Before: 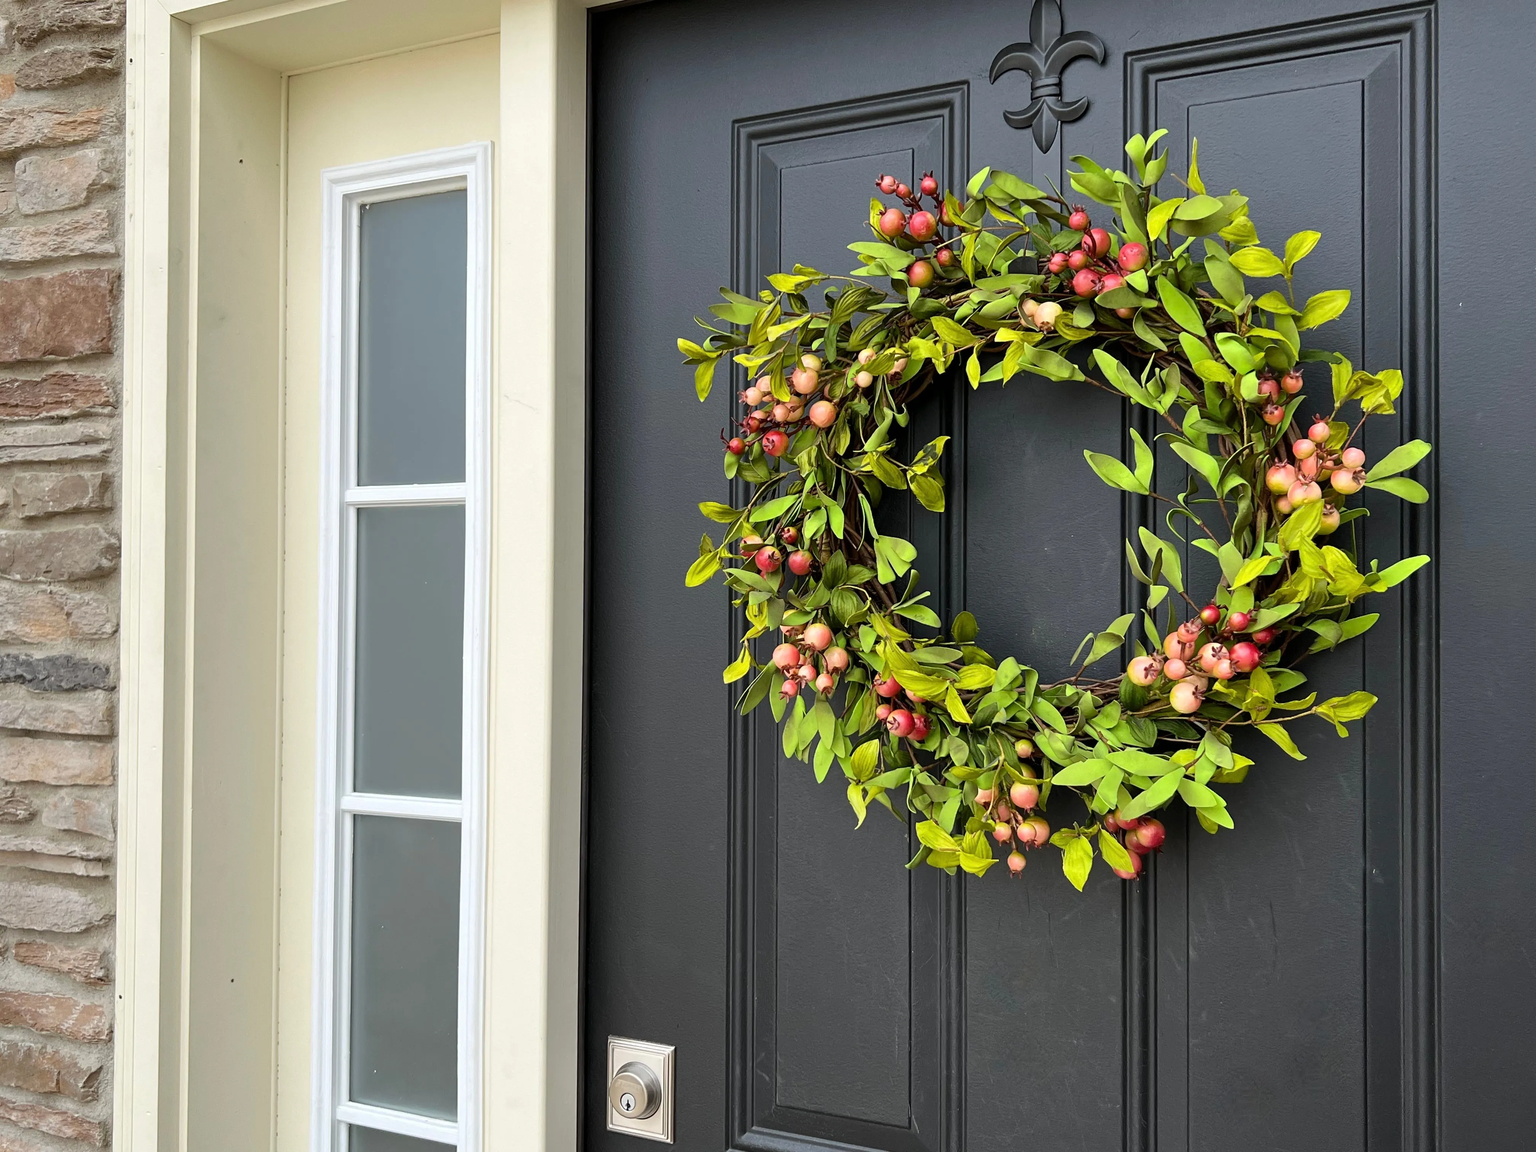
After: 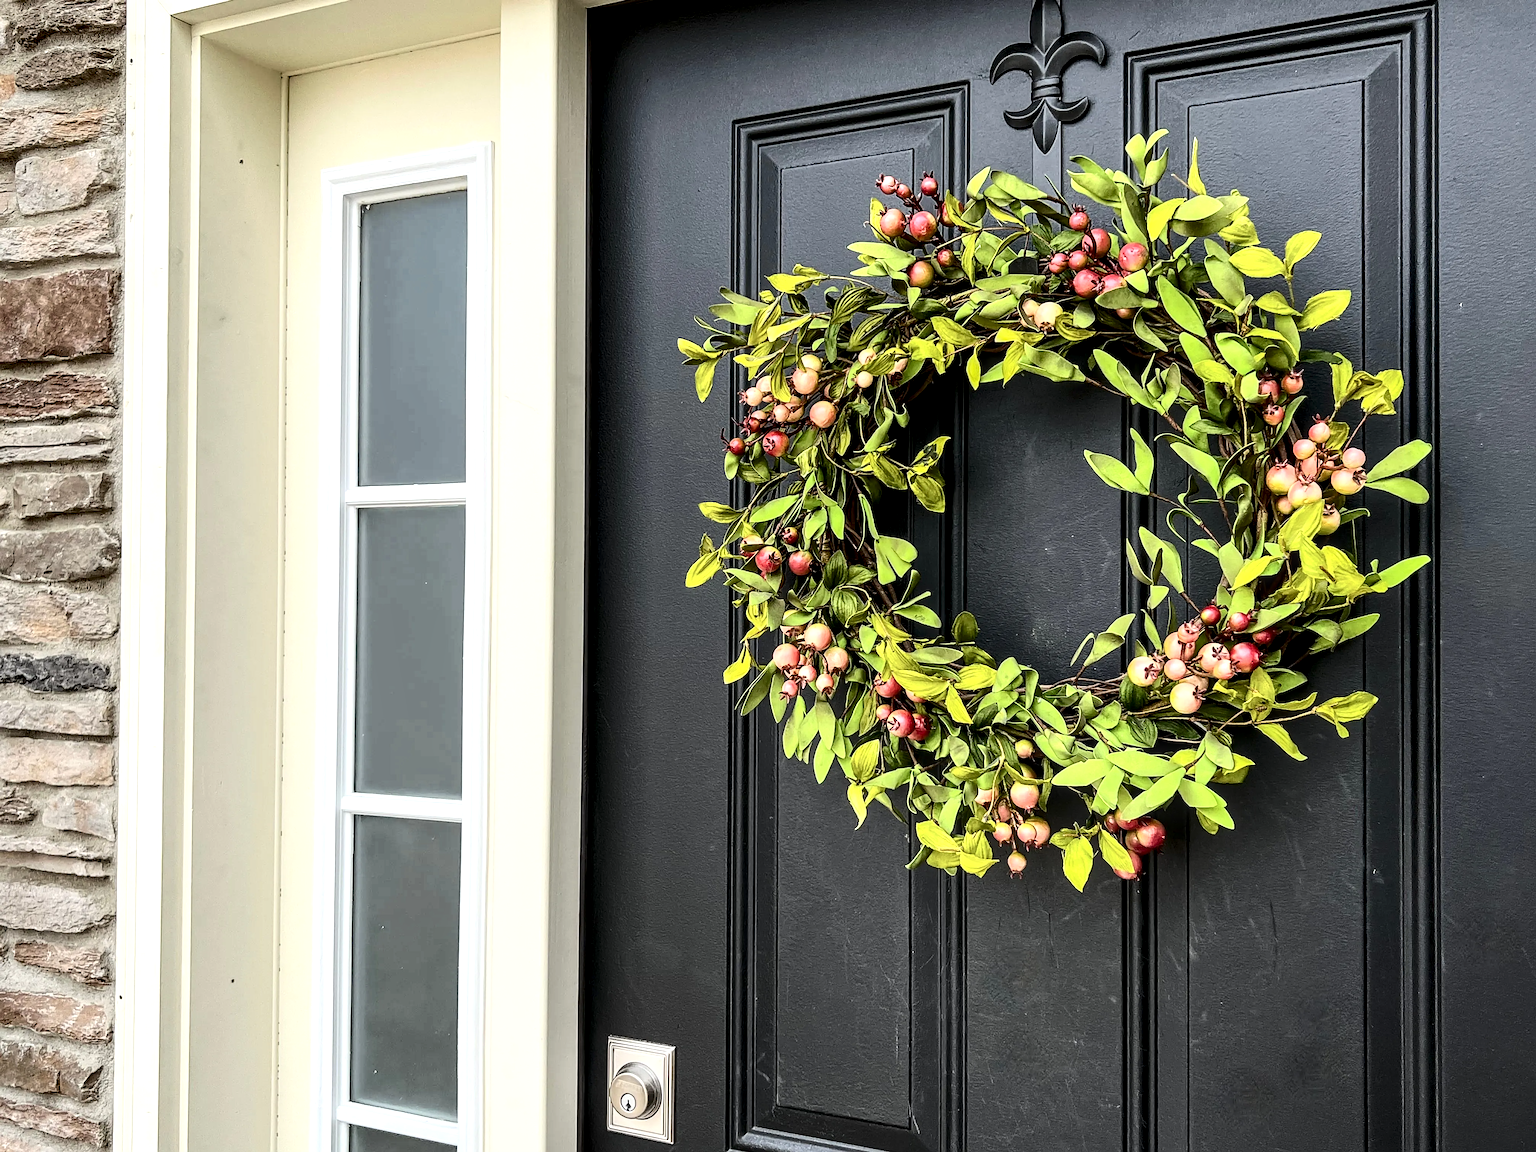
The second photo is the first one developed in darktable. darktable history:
tone curve: curves: ch0 [(0, 0) (0.641, 0.691) (1, 1)], color space Lab, independent channels, preserve colors none
tone equalizer: on, module defaults
sharpen: on, module defaults
contrast brightness saturation: contrast 0.282
local contrast: highlights 60%, shadows 62%, detail 160%
